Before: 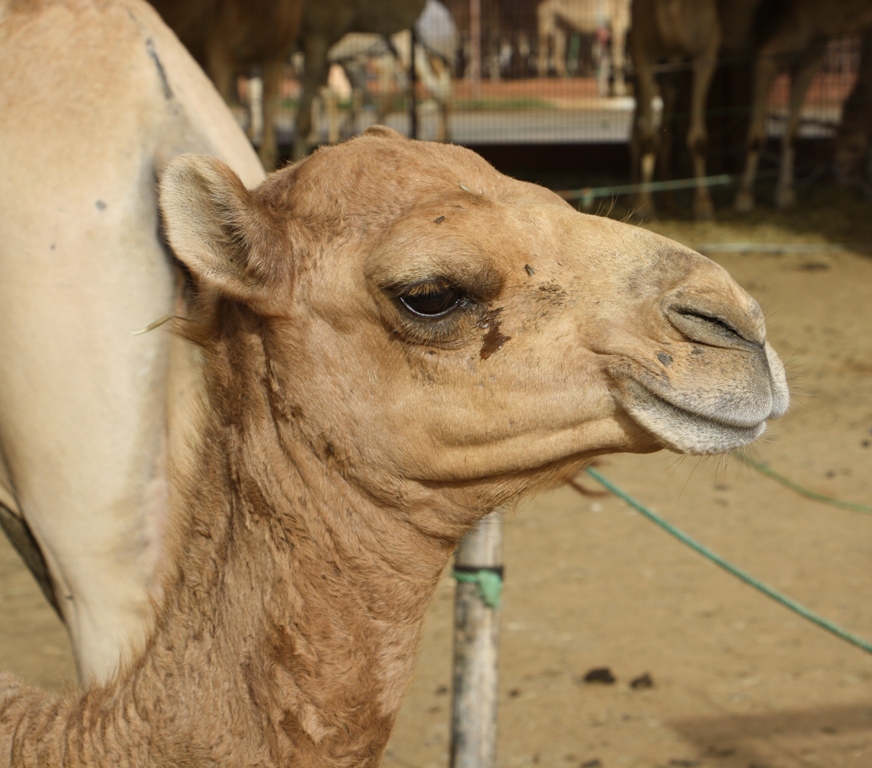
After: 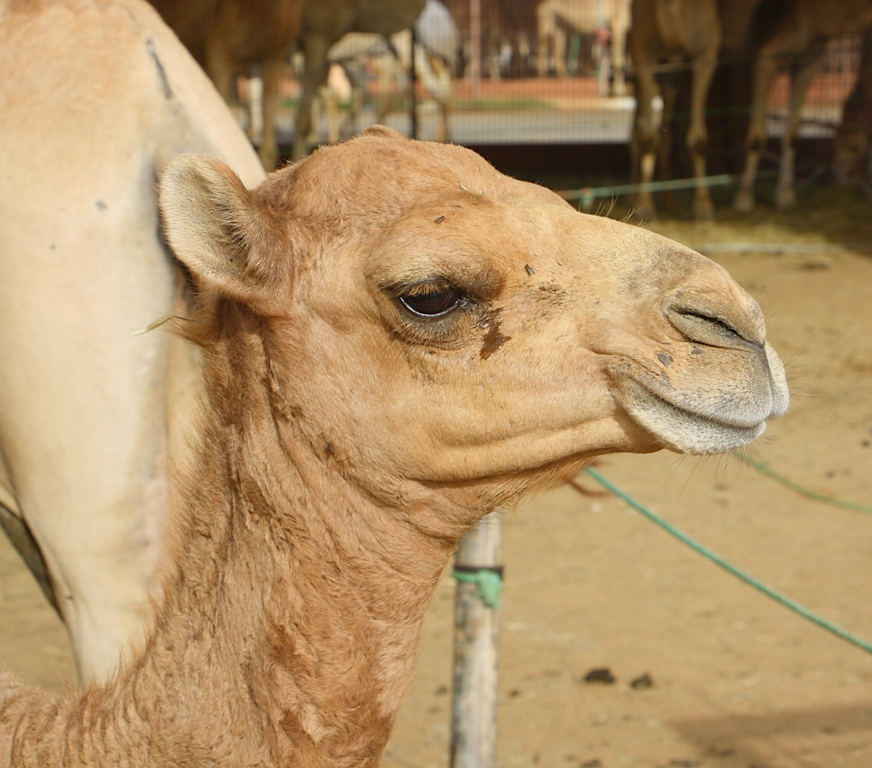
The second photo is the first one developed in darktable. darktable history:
sharpen: radius 1.04, threshold 0.939
levels: black 0.107%, levels [0, 0.445, 1]
